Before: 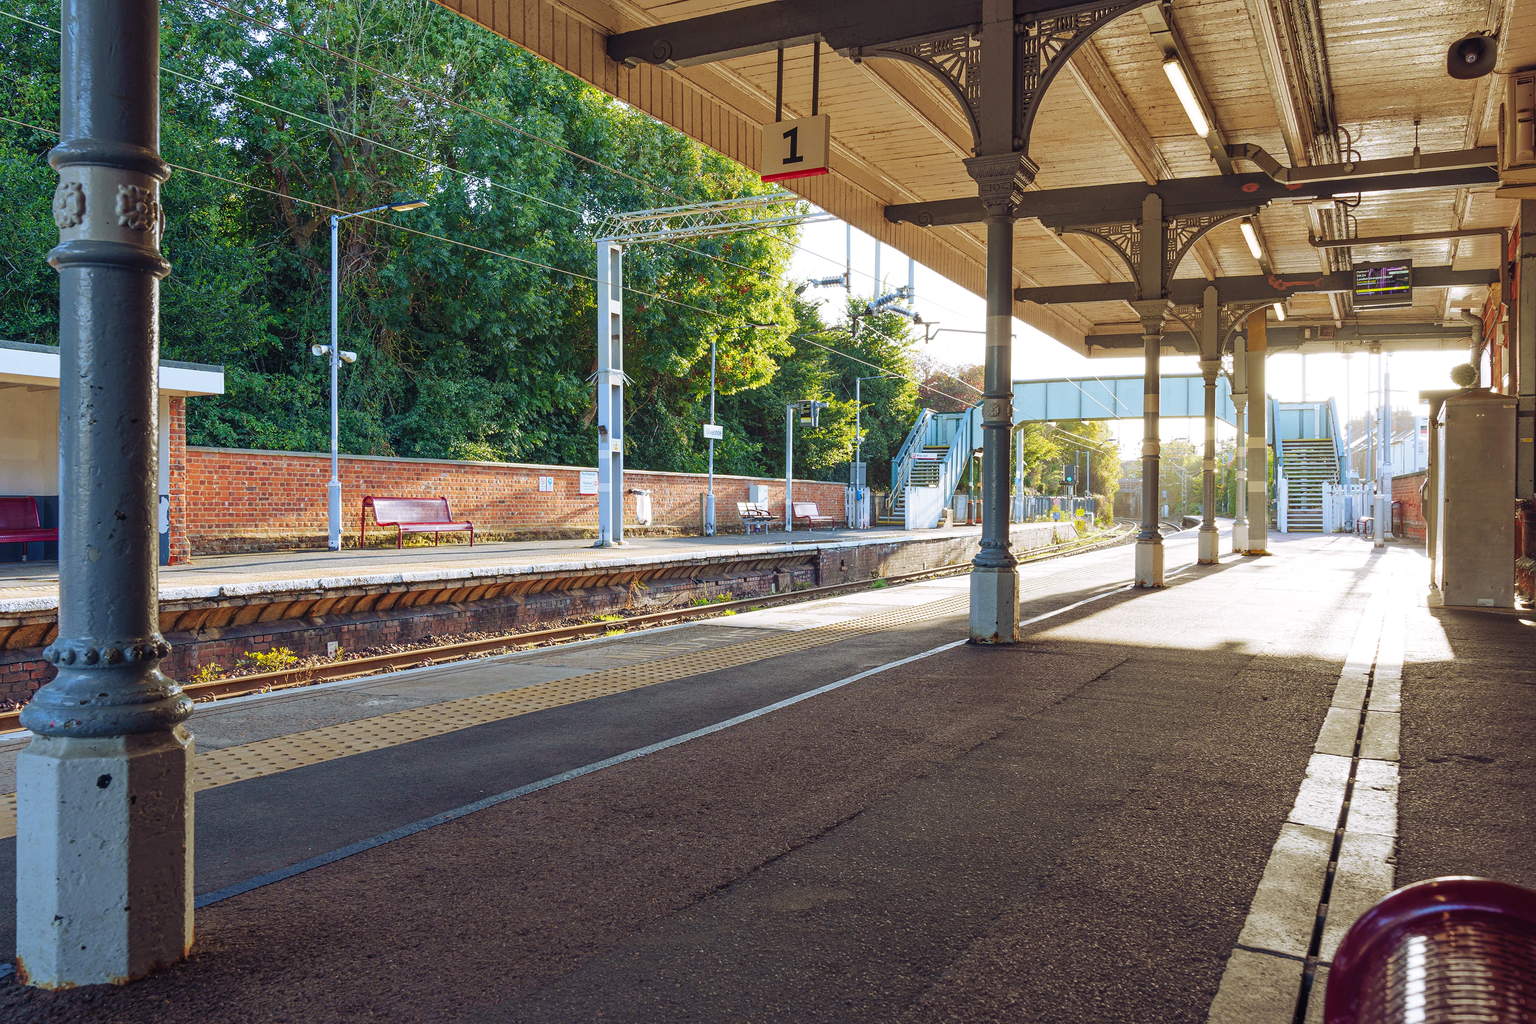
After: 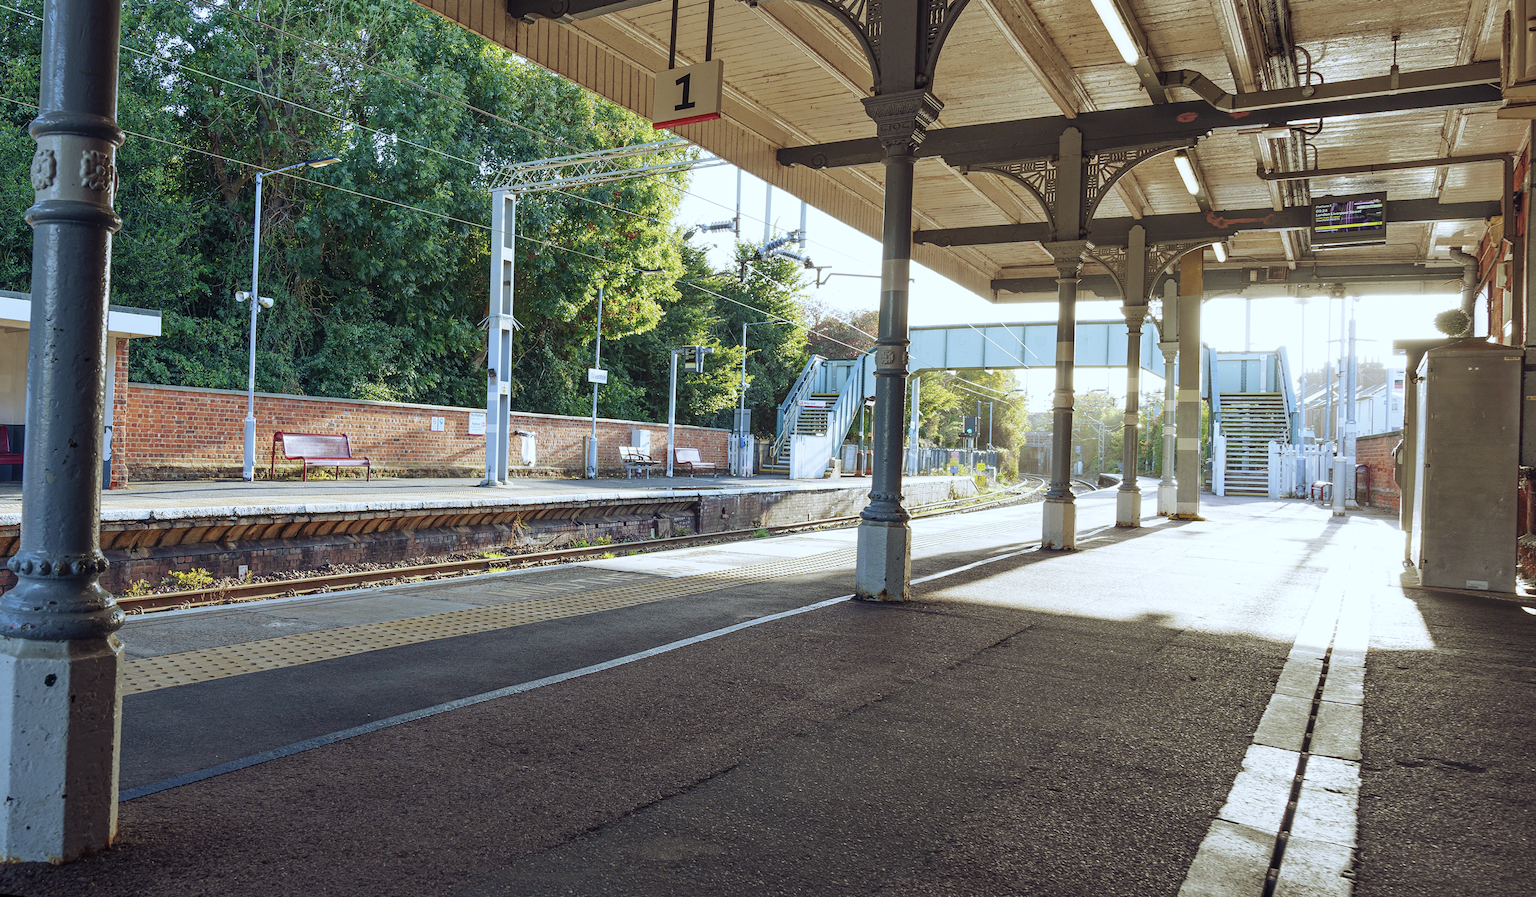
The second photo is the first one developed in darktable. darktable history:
white balance: red 0.925, blue 1.046
contrast brightness saturation: contrast 0.06, brightness -0.01, saturation -0.23
rotate and perspective: rotation 1.69°, lens shift (vertical) -0.023, lens shift (horizontal) -0.291, crop left 0.025, crop right 0.988, crop top 0.092, crop bottom 0.842
